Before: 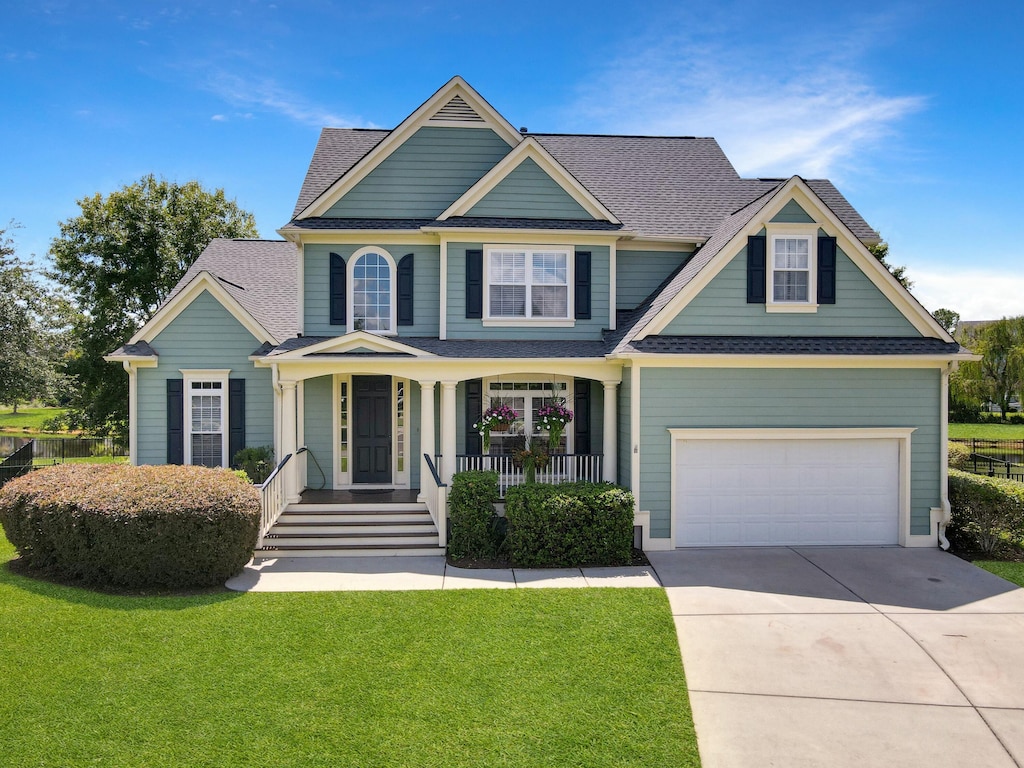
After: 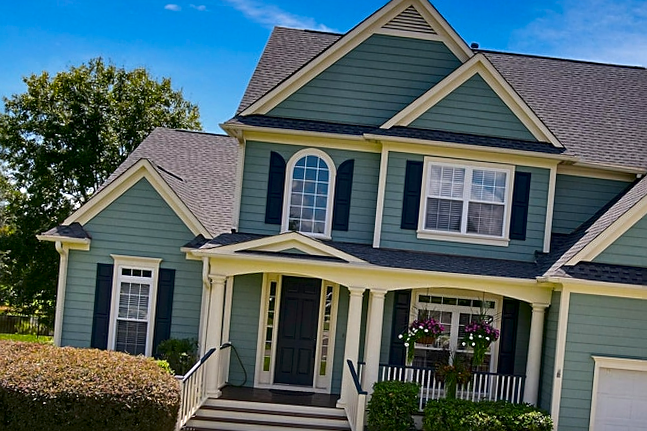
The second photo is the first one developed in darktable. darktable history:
sharpen: on, module defaults
contrast brightness saturation: brightness -0.25, saturation 0.2
crop and rotate: angle -4.99°, left 2.122%, top 6.945%, right 27.566%, bottom 30.519%
